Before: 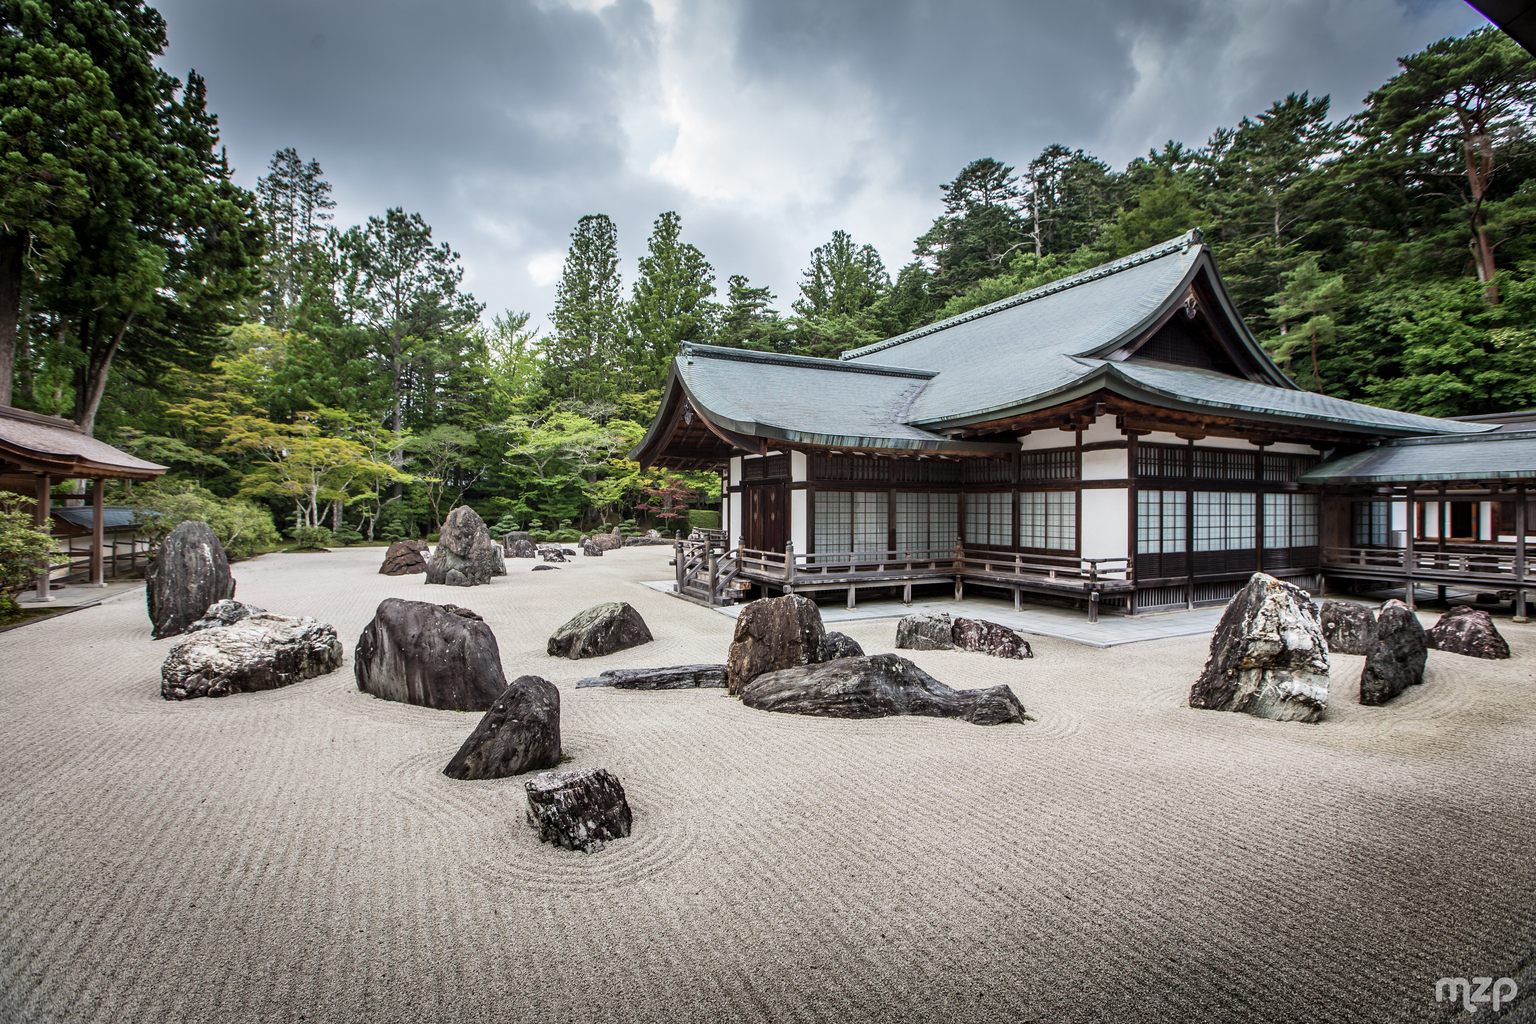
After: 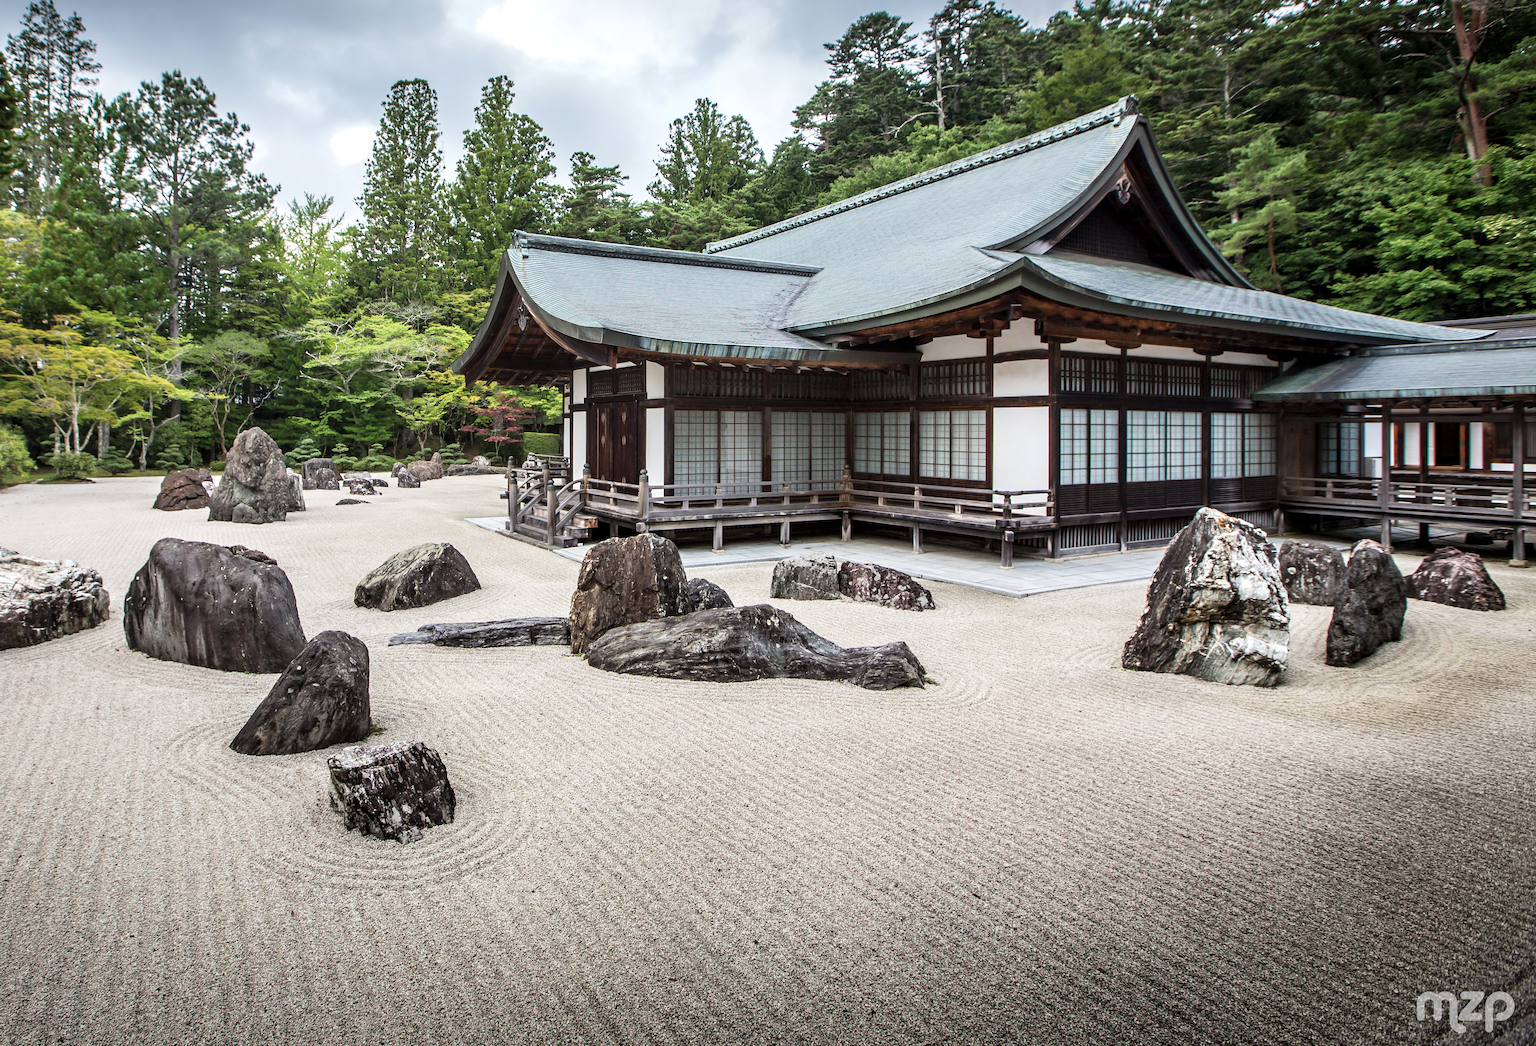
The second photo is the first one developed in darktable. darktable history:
exposure: exposure 0.202 EV, compensate highlight preservation false
crop: left 16.374%, top 14.506%
